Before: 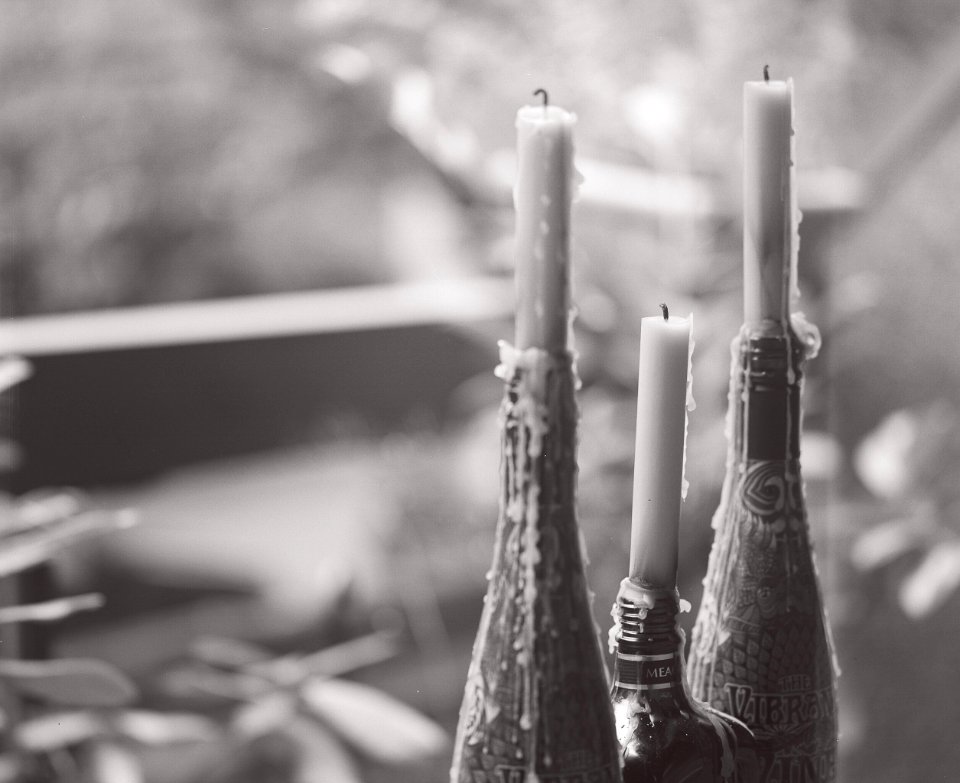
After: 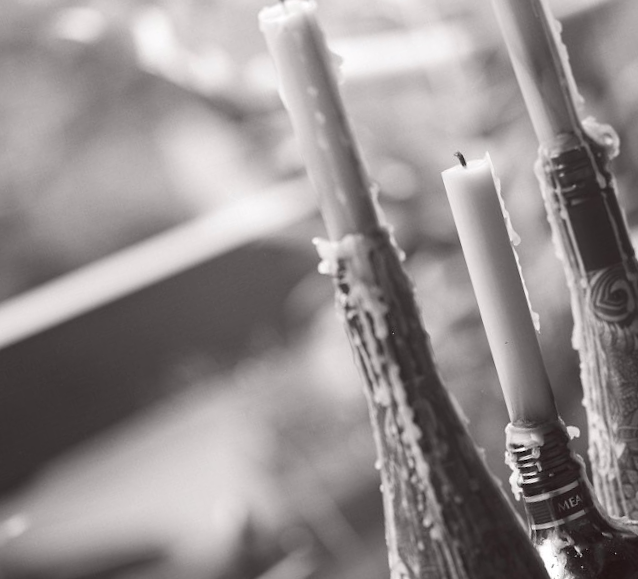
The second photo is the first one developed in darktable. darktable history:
crop and rotate: angle 18.47°, left 6.757%, right 4.292%, bottom 1.06%
